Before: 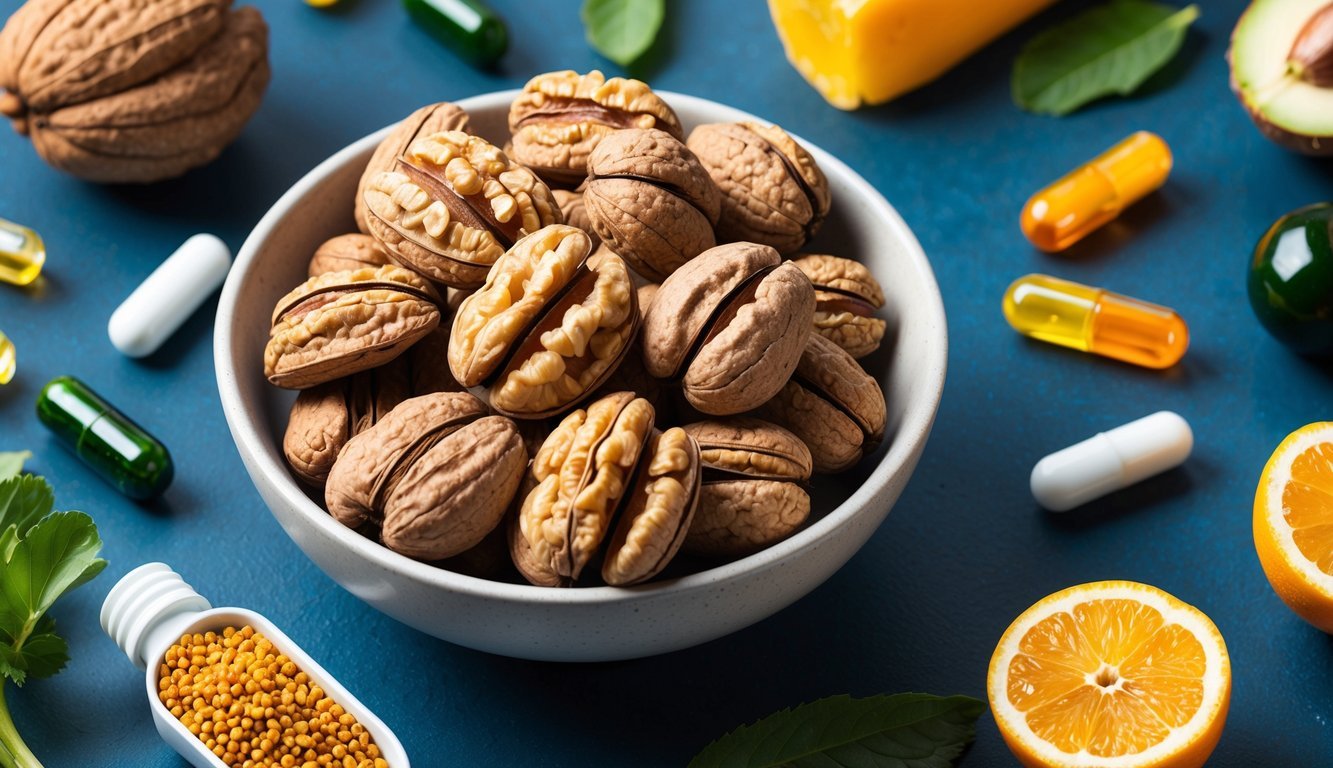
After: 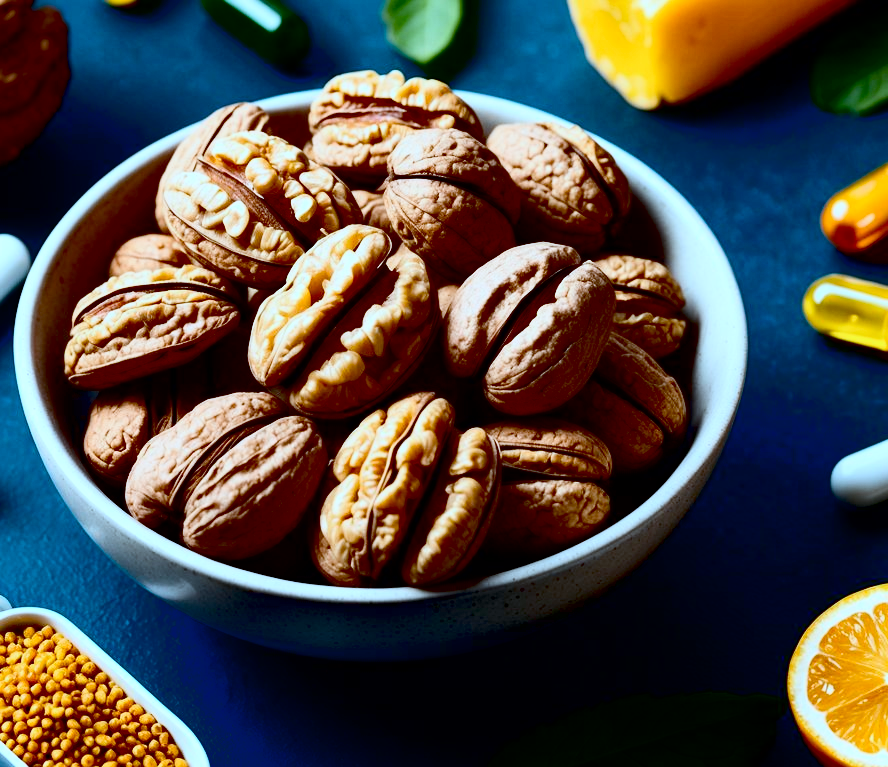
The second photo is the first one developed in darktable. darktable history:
exposure: black level correction 0.056, exposure -0.039 EV, compensate highlight preservation false
color correction: highlights a* -9.73, highlights b* -21.22
contrast brightness saturation: contrast 0.28
white balance: red 0.986, blue 1.01
crop and rotate: left 15.055%, right 18.278%
